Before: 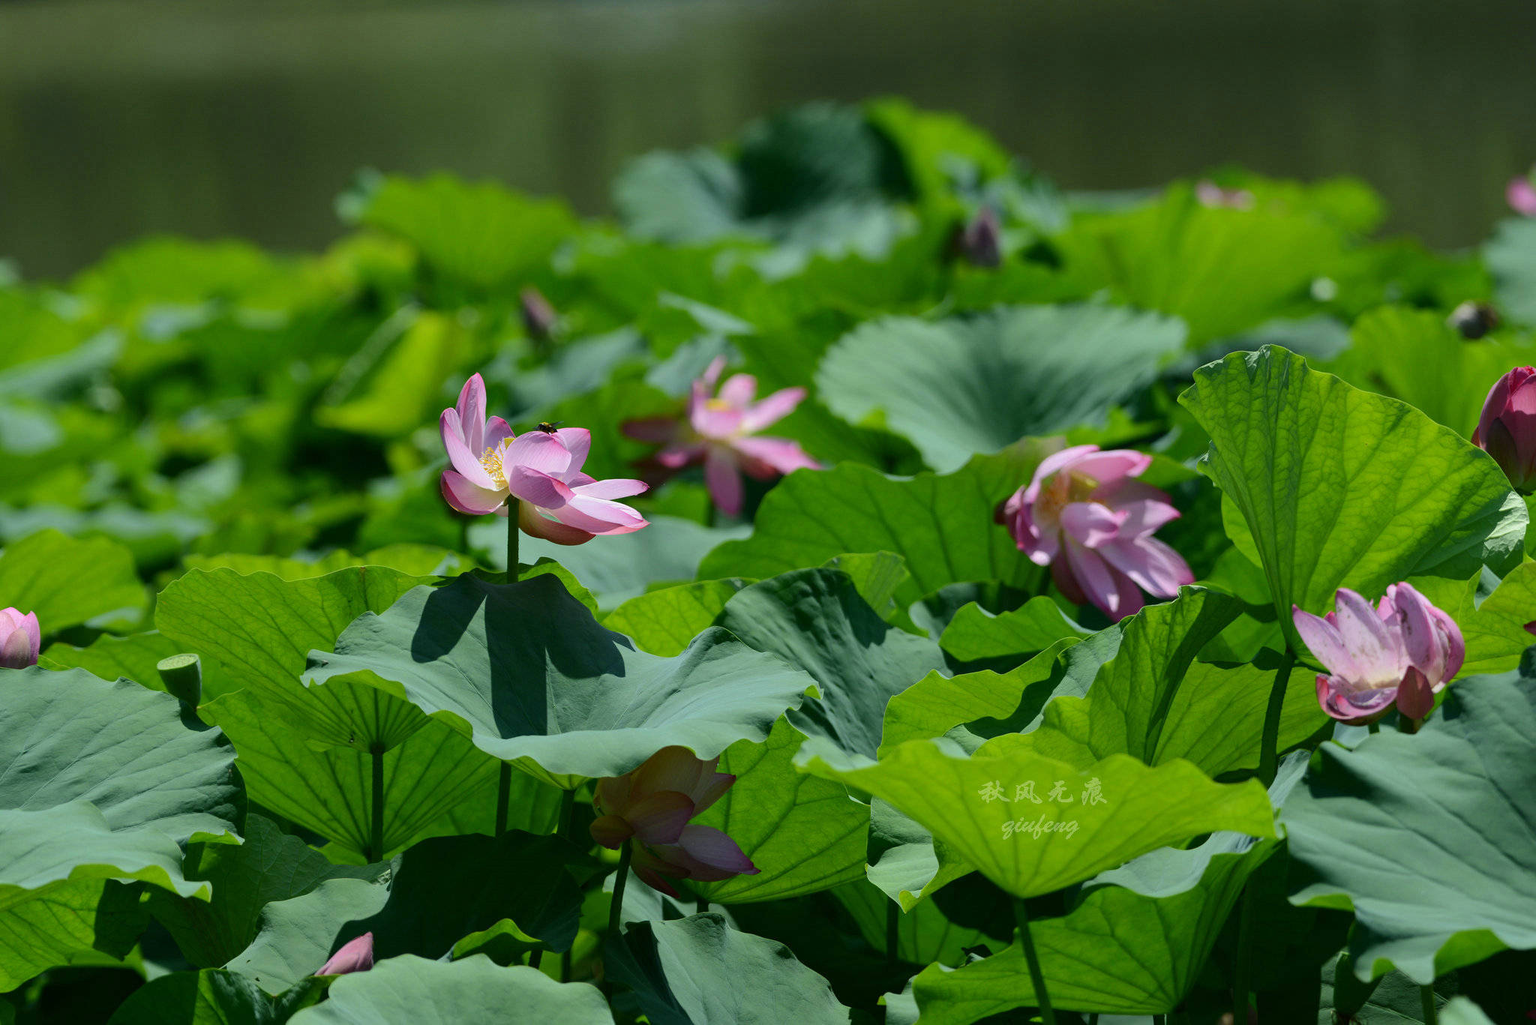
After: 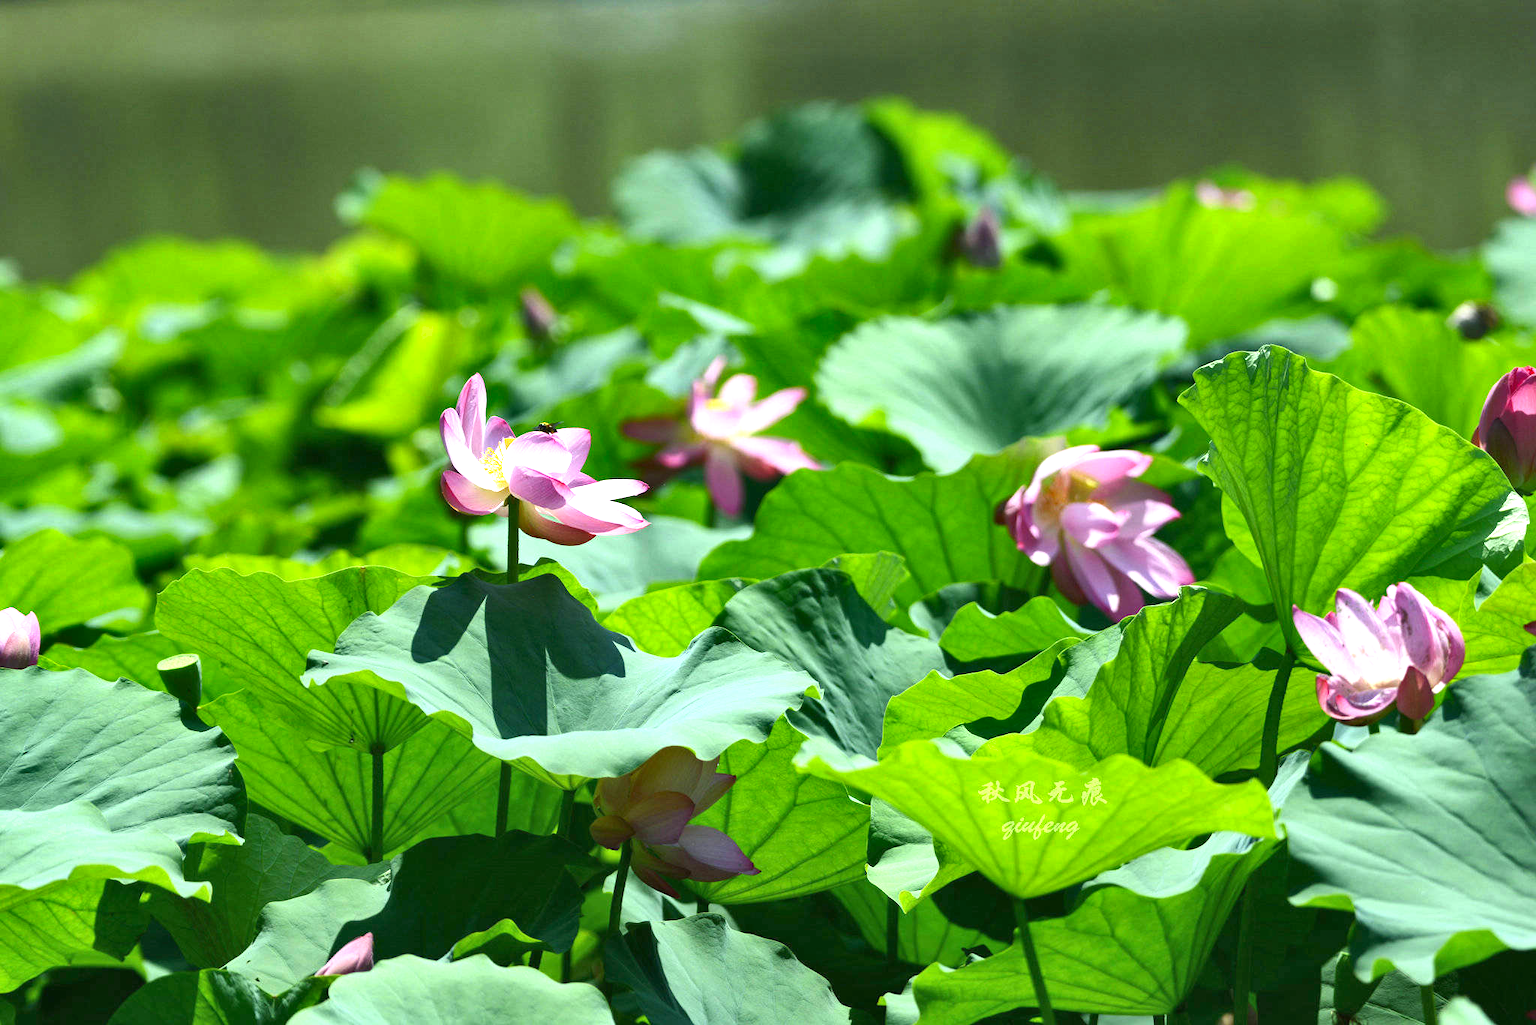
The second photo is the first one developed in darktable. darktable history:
exposure: black level correction 0, exposure 1.379 EV, compensate exposure bias true, compensate highlight preservation false
shadows and highlights: shadows 60, soften with gaussian
